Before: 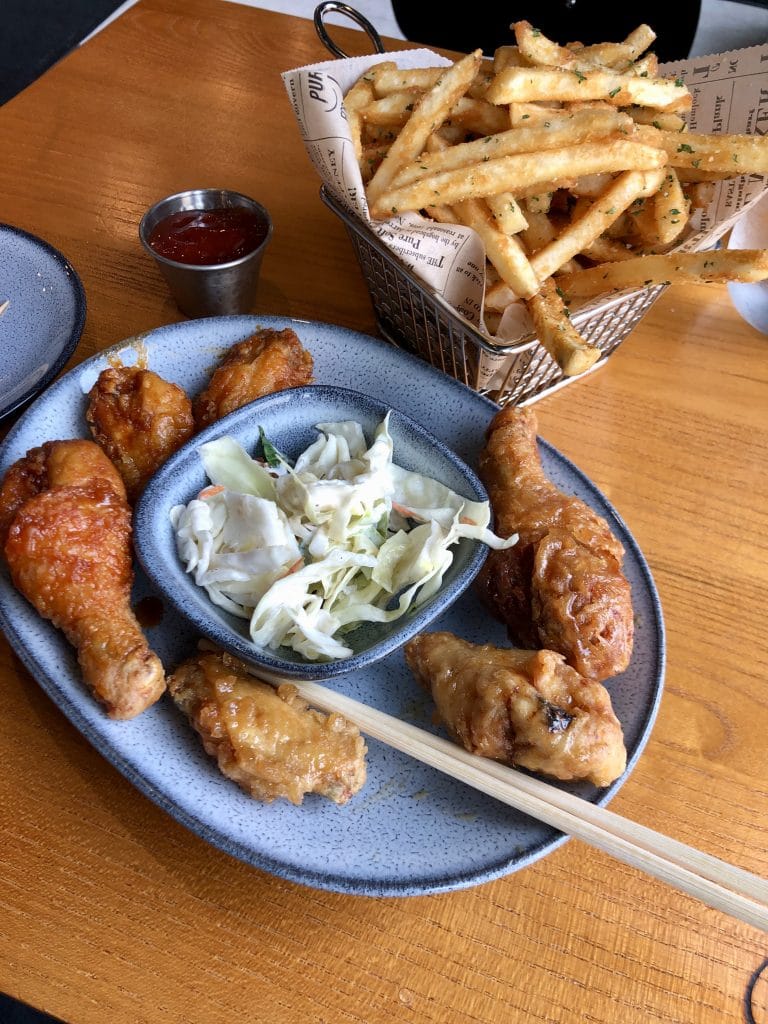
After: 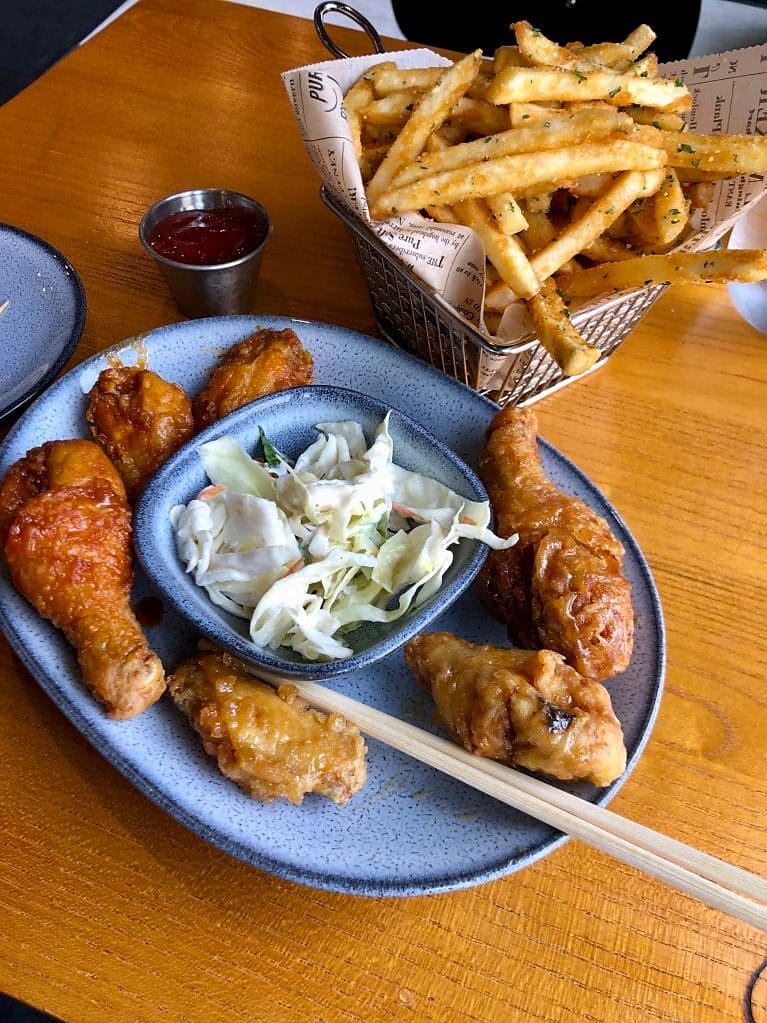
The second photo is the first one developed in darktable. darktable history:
crop: left 0.064%
sharpen: radius 1.479, amount 0.4, threshold 1.54
color balance rgb: perceptual saturation grading › global saturation 25.312%
